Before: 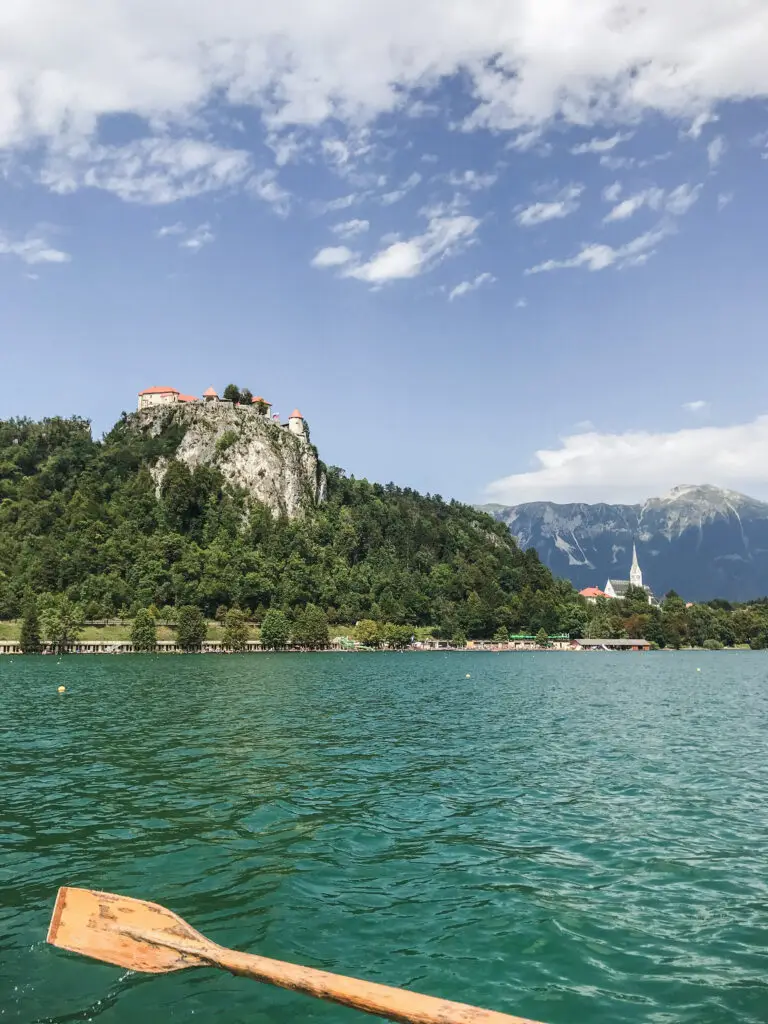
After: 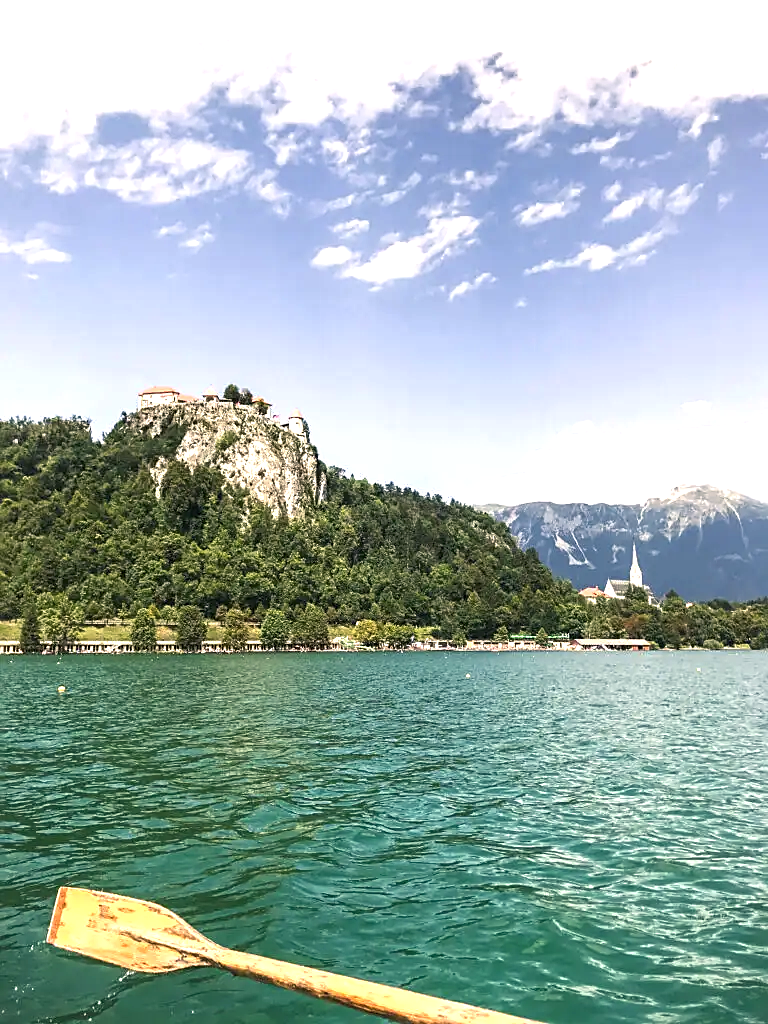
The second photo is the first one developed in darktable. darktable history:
color balance rgb: highlights gain › chroma 3.094%, highlights gain › hue 54.26°, perceptual saturation grading › global saturation 0.03%, perceptual brilliance grading › global brilliance 12.553%, perceptual brilliance grading › highlights 14.835%
sharpen: on, module defaults
